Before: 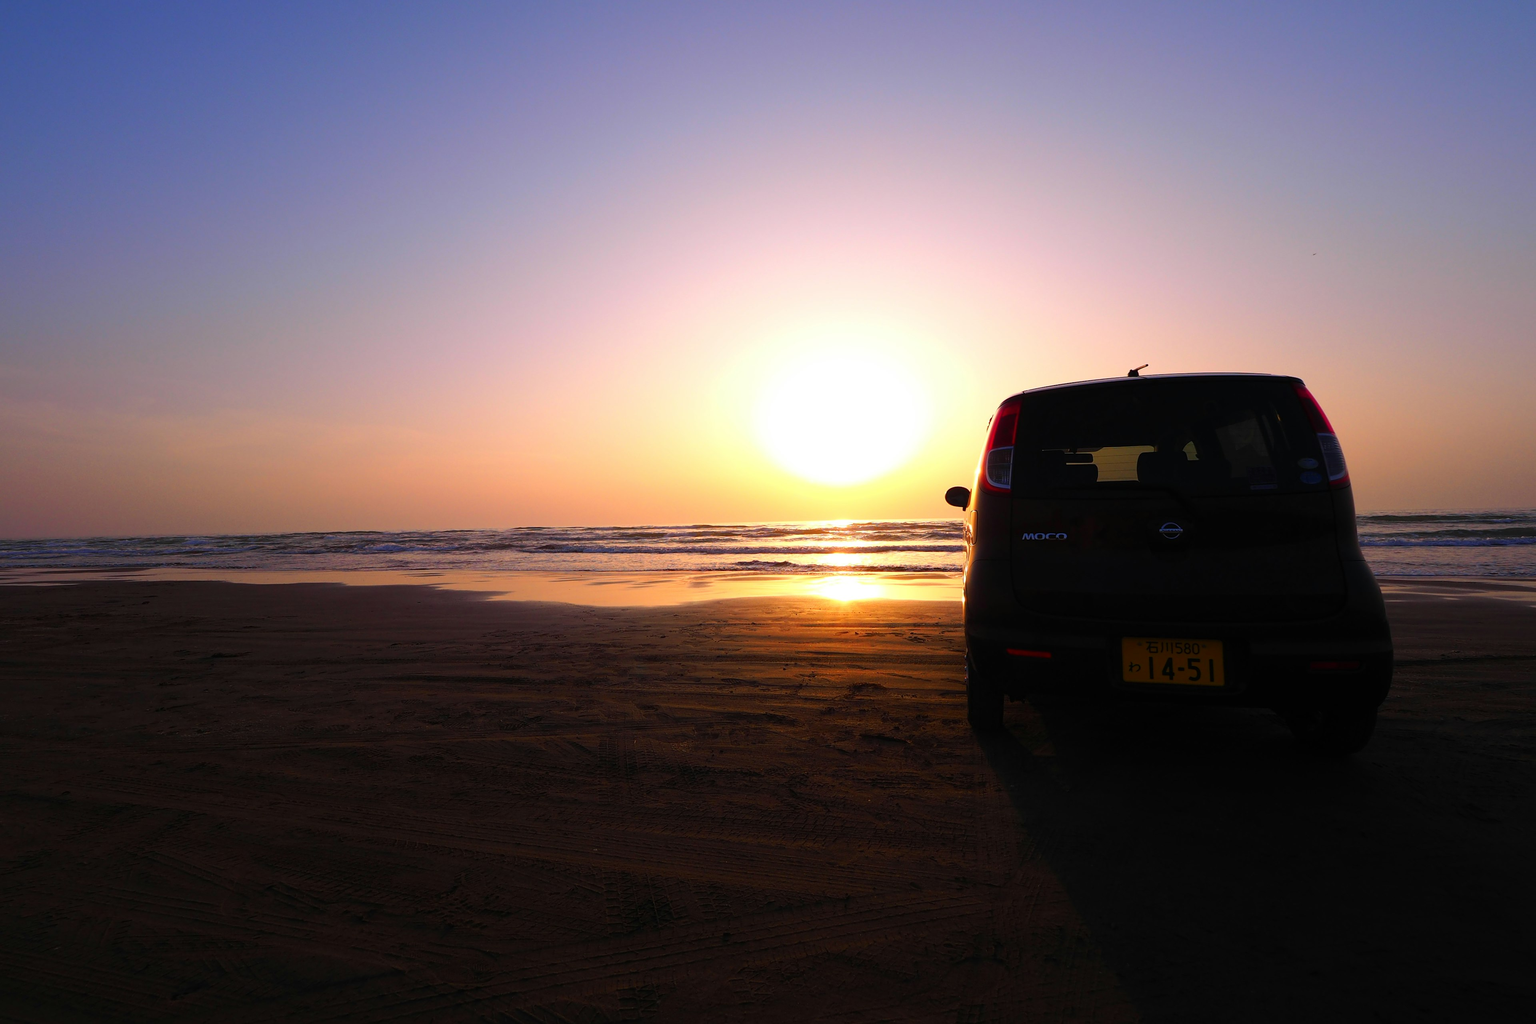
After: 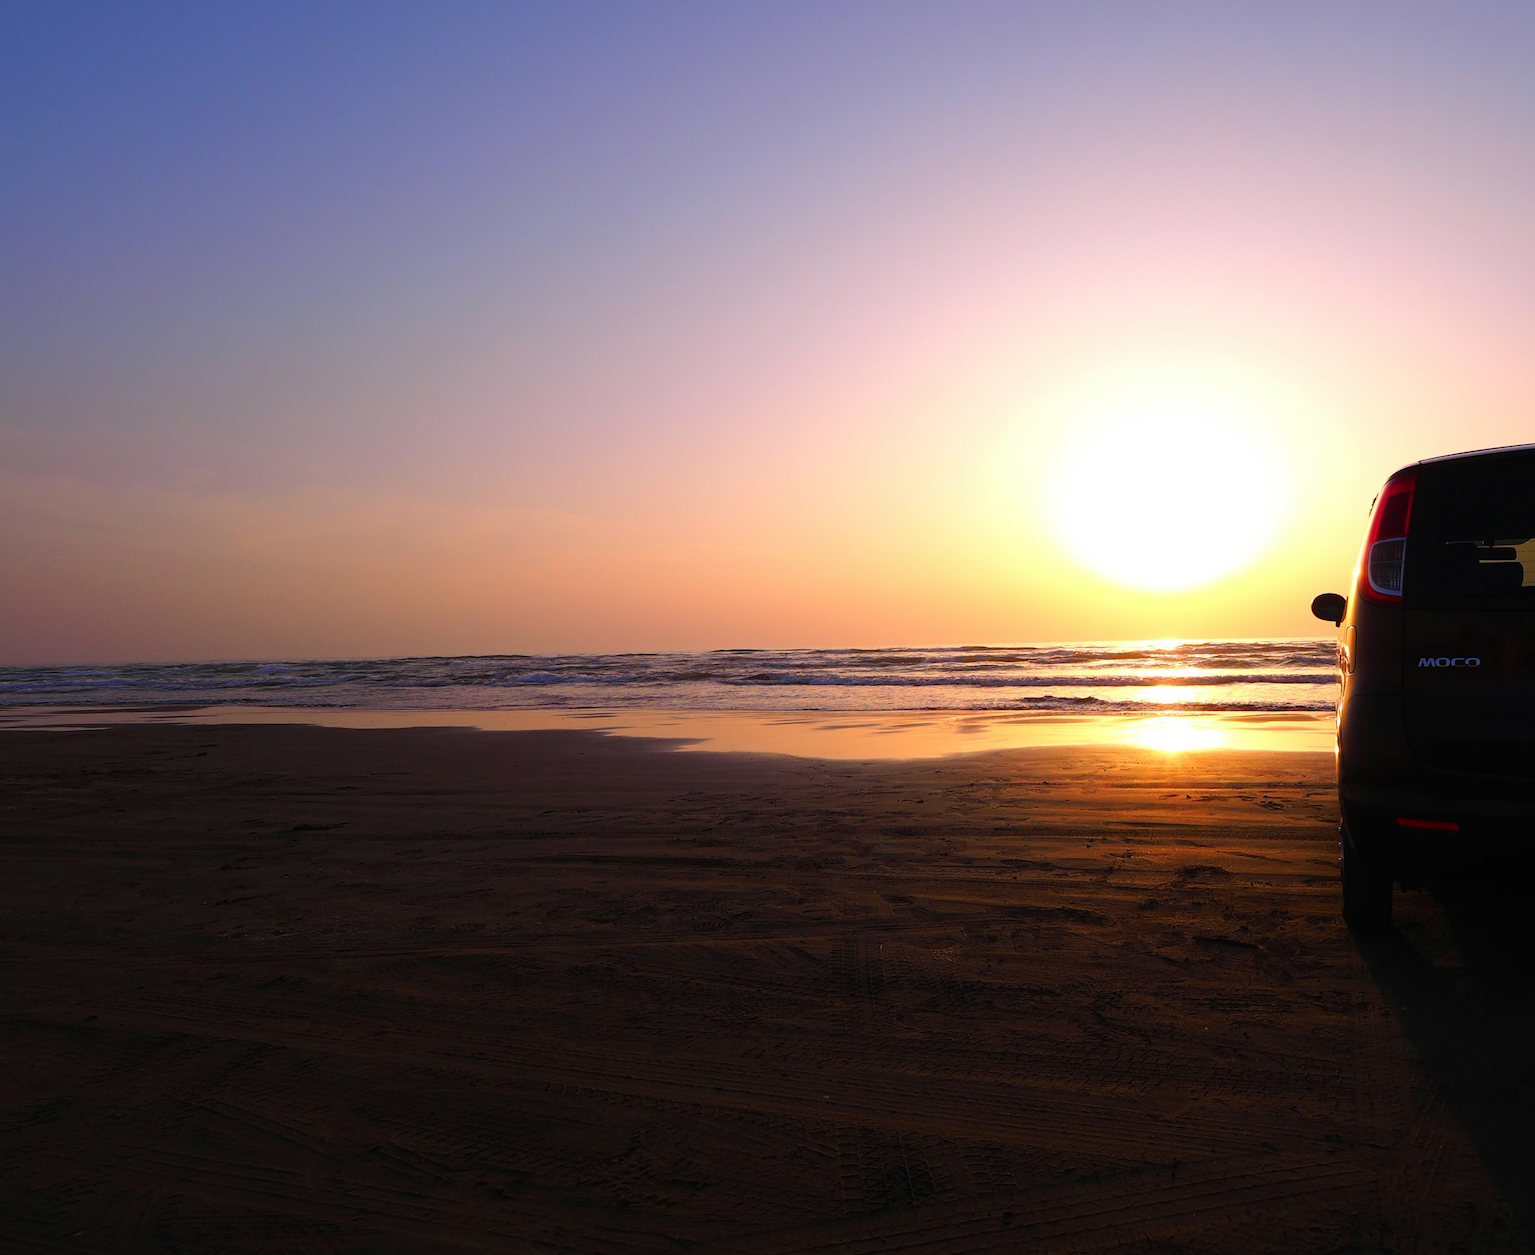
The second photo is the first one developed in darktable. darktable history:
crop: top 5.805%, right 27.906%, bottom 5.771%
